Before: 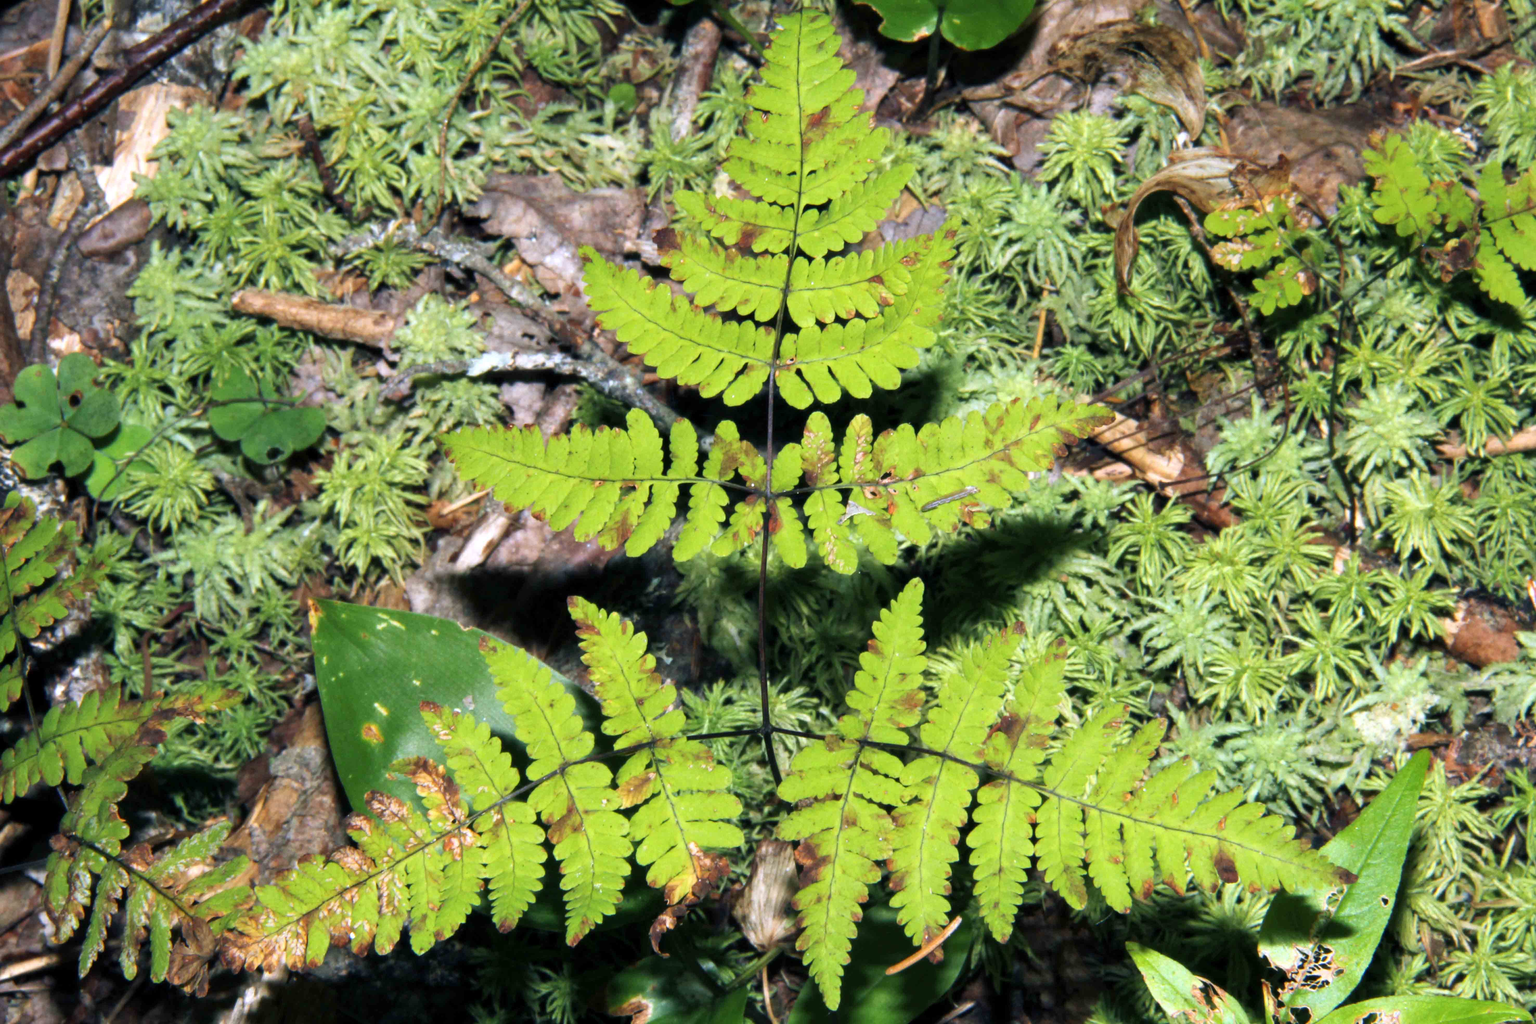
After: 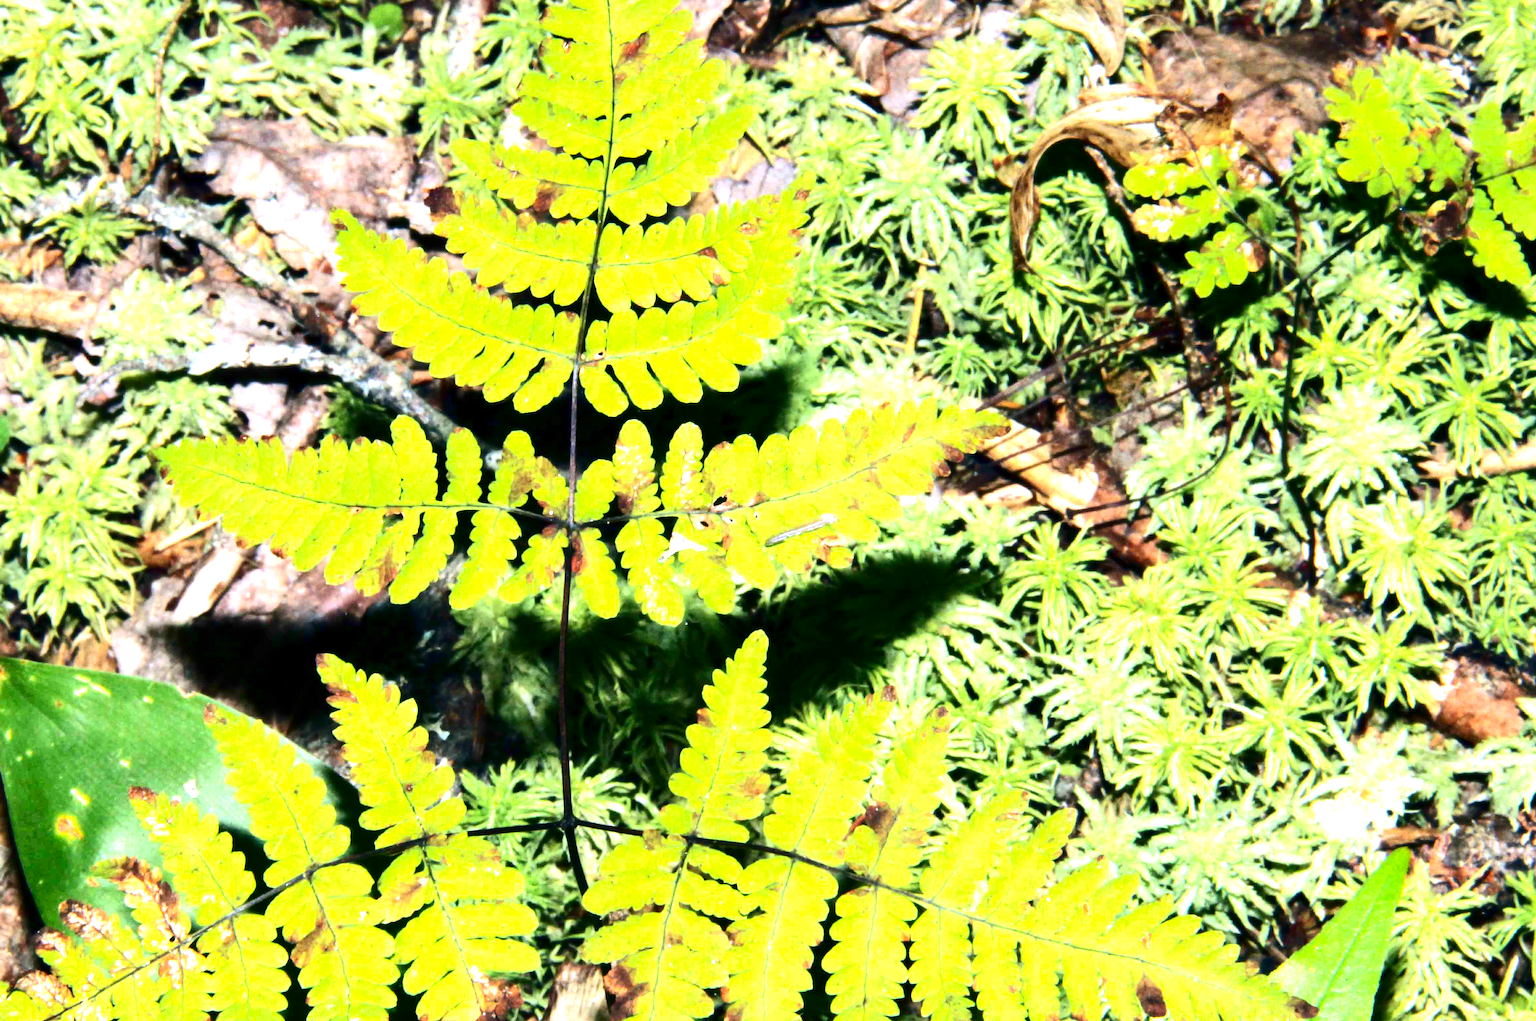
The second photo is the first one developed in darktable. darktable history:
exposure: black level correction 0, exposure 1.2 EV, compensate highlight preservation false
crop and rotate: left 20.74%, top 7.912%, right 0.375%, bottom 13.378%
contrast brightness saturation: contrast 0.24, brightness -0.24, saturation 0.14
tone equalizer: on, module defaults
